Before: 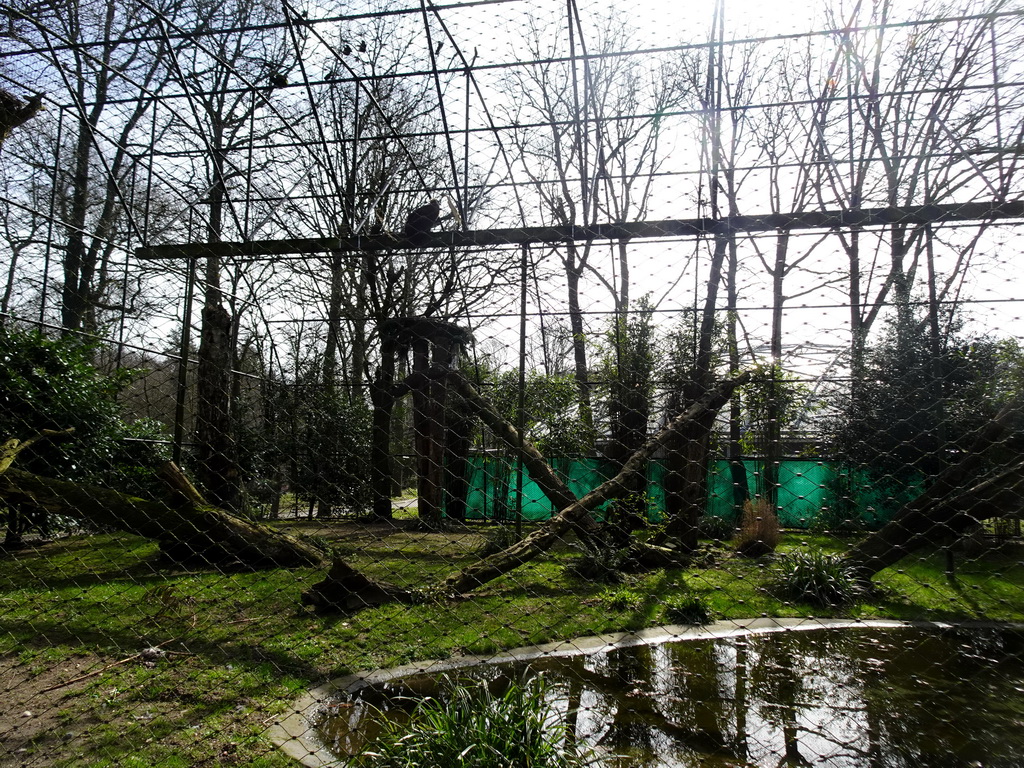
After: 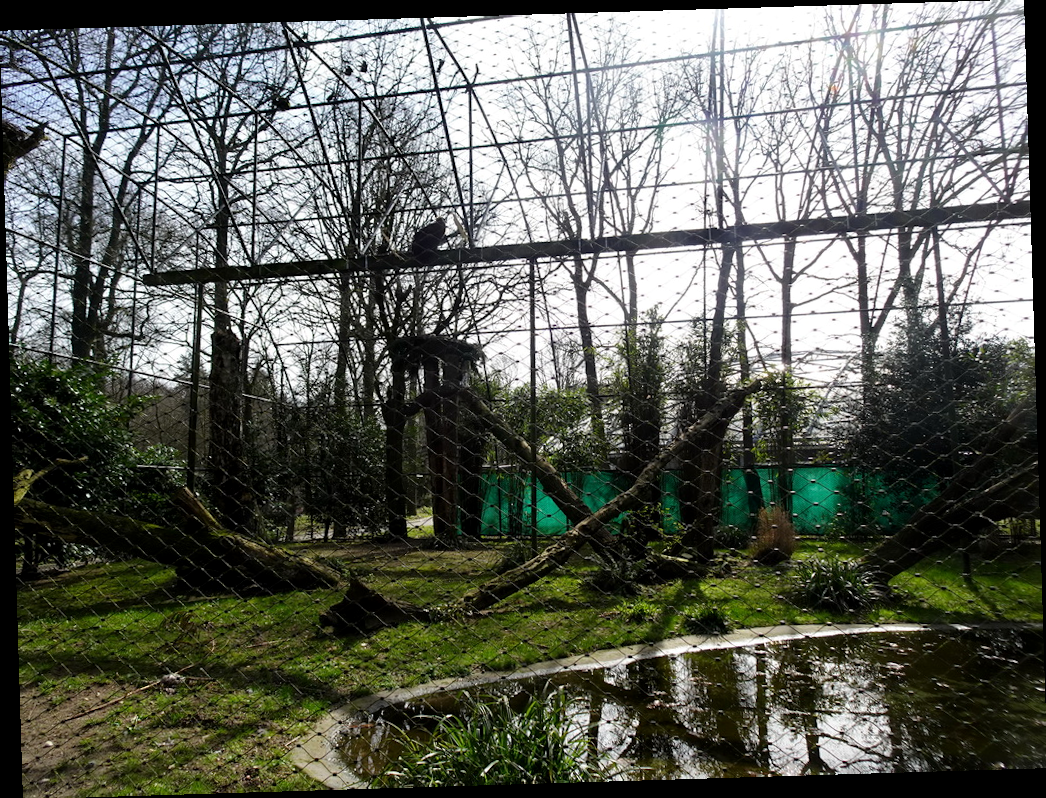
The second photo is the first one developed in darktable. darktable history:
exposure: black level correction 0.001, exposure 0.014 EV, compensate highlight preservation false
rotate and perspective: rotation -1.75°, automatic cropping off
